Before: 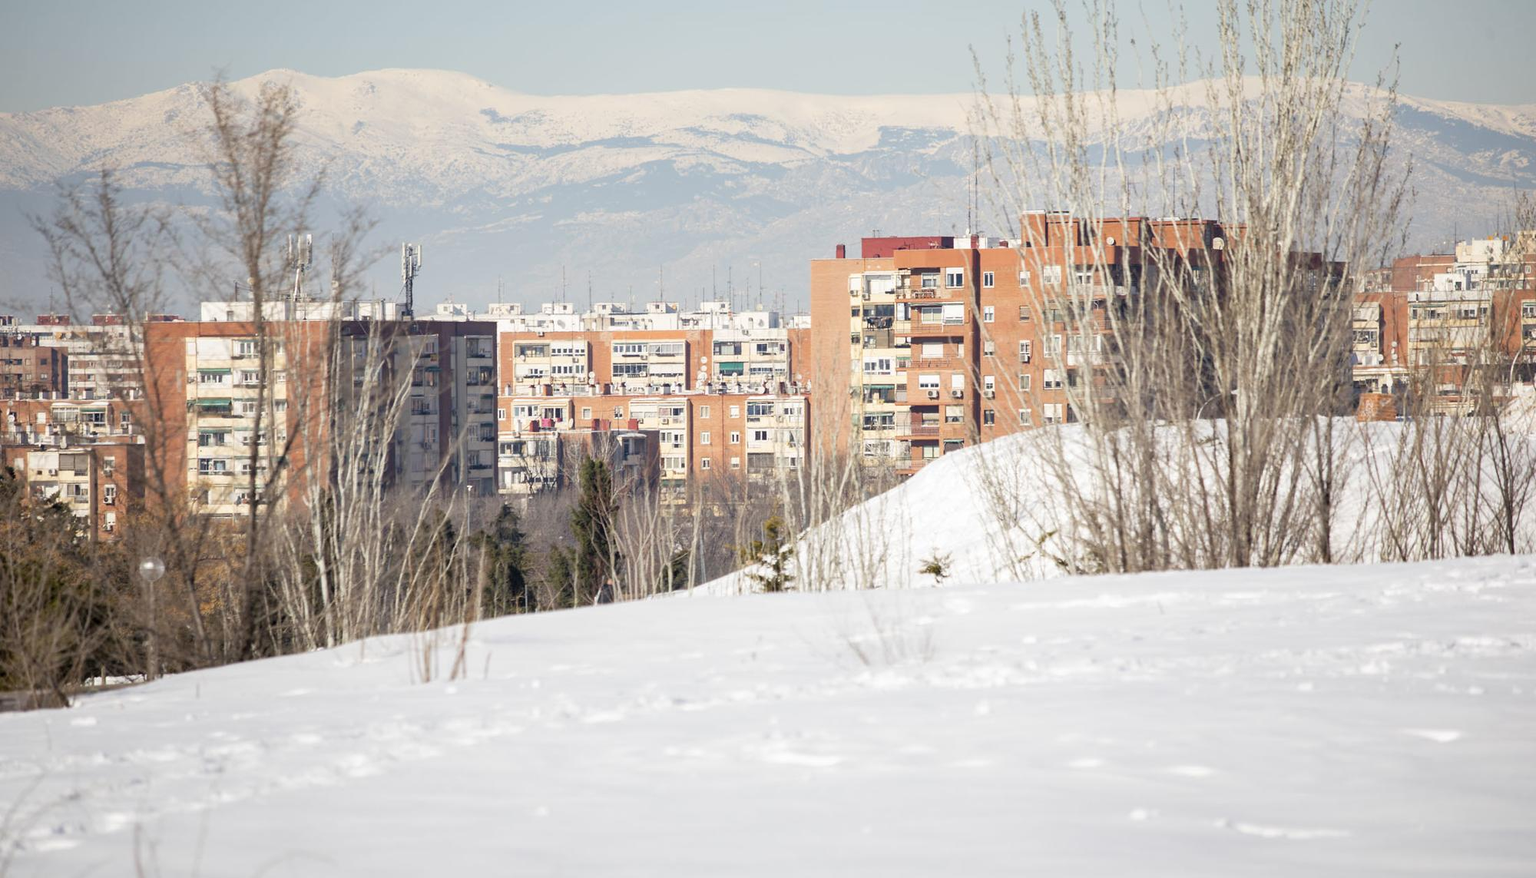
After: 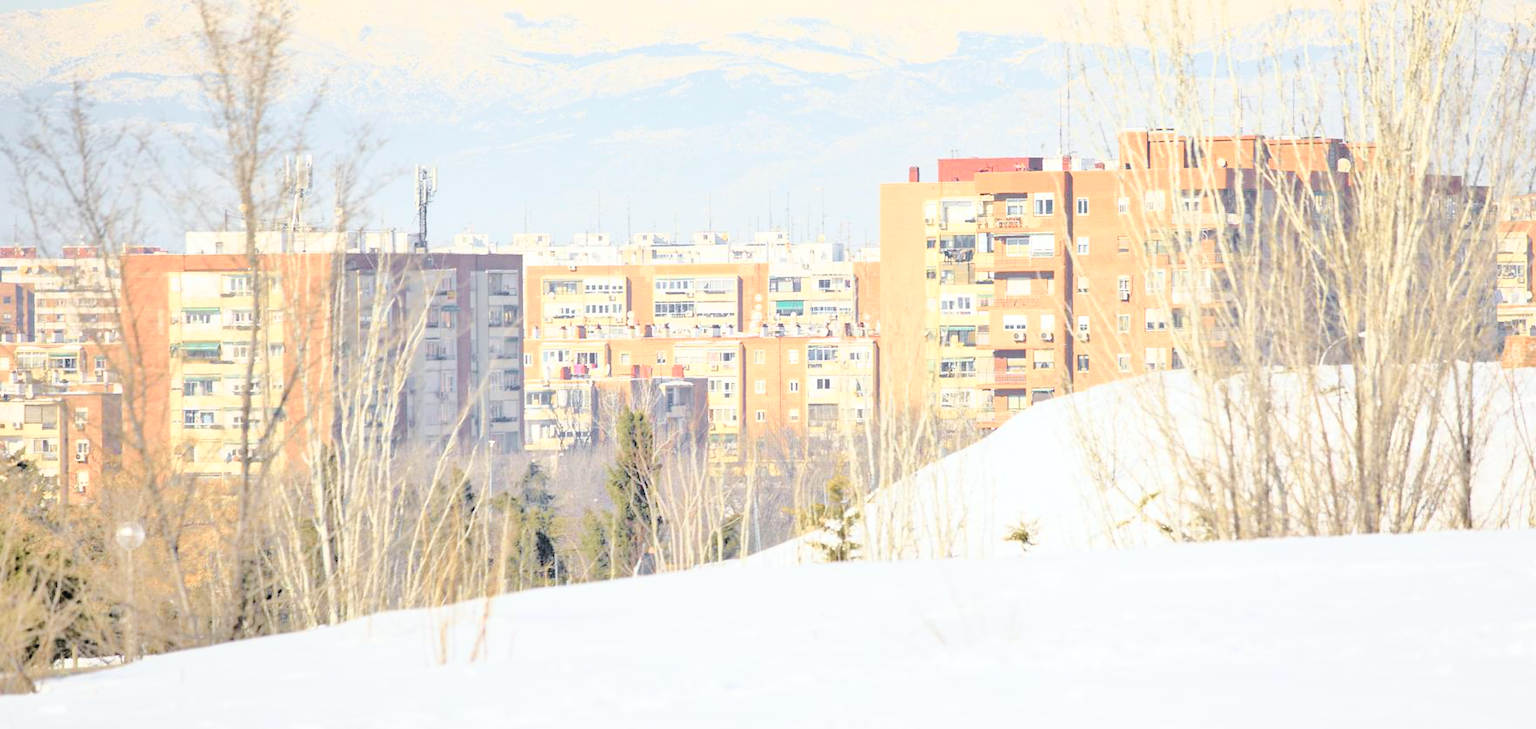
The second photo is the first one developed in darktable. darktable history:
contrast brightness saturation: contrast 0.104, brightness 0.316, saturation 0.138
tone curve: curves: ch0 [(0, 0.023) (0.087, 0.065) (0.184, 0.168) (0.45, 0.54) (0.57, 0.683) (0.722, 0.825) (0.877, 0.948) (1, 1)]; ch1 [(0, 0) (0.388, 0.369) (0.44, 0.45) (0.495, 0.491) (0.534, 0.528) (0.657, 0.655) (1, 1)]; ch2 [(0, 0) (0.353, 0.317) (0.408, 0.427) (0.5, 0.497) (0.534, 0.544) (0.576, 0.605) (0.625, 0.631) (1, 1)], color space Lab, independent channels, preserve colors none
tone equalizer: -7 EV 0.152 EV, -6 EV 0.579 EV, -5 EV 1.11 EV, -4 EV 1.31 EV, -3 EV 1.17 EV, -2 EV 0.6 EV, -1 EV 0.164 EV
crop and rotate: left 2.451%, top 11.281%, right 9.653%, bottom 15.749%
